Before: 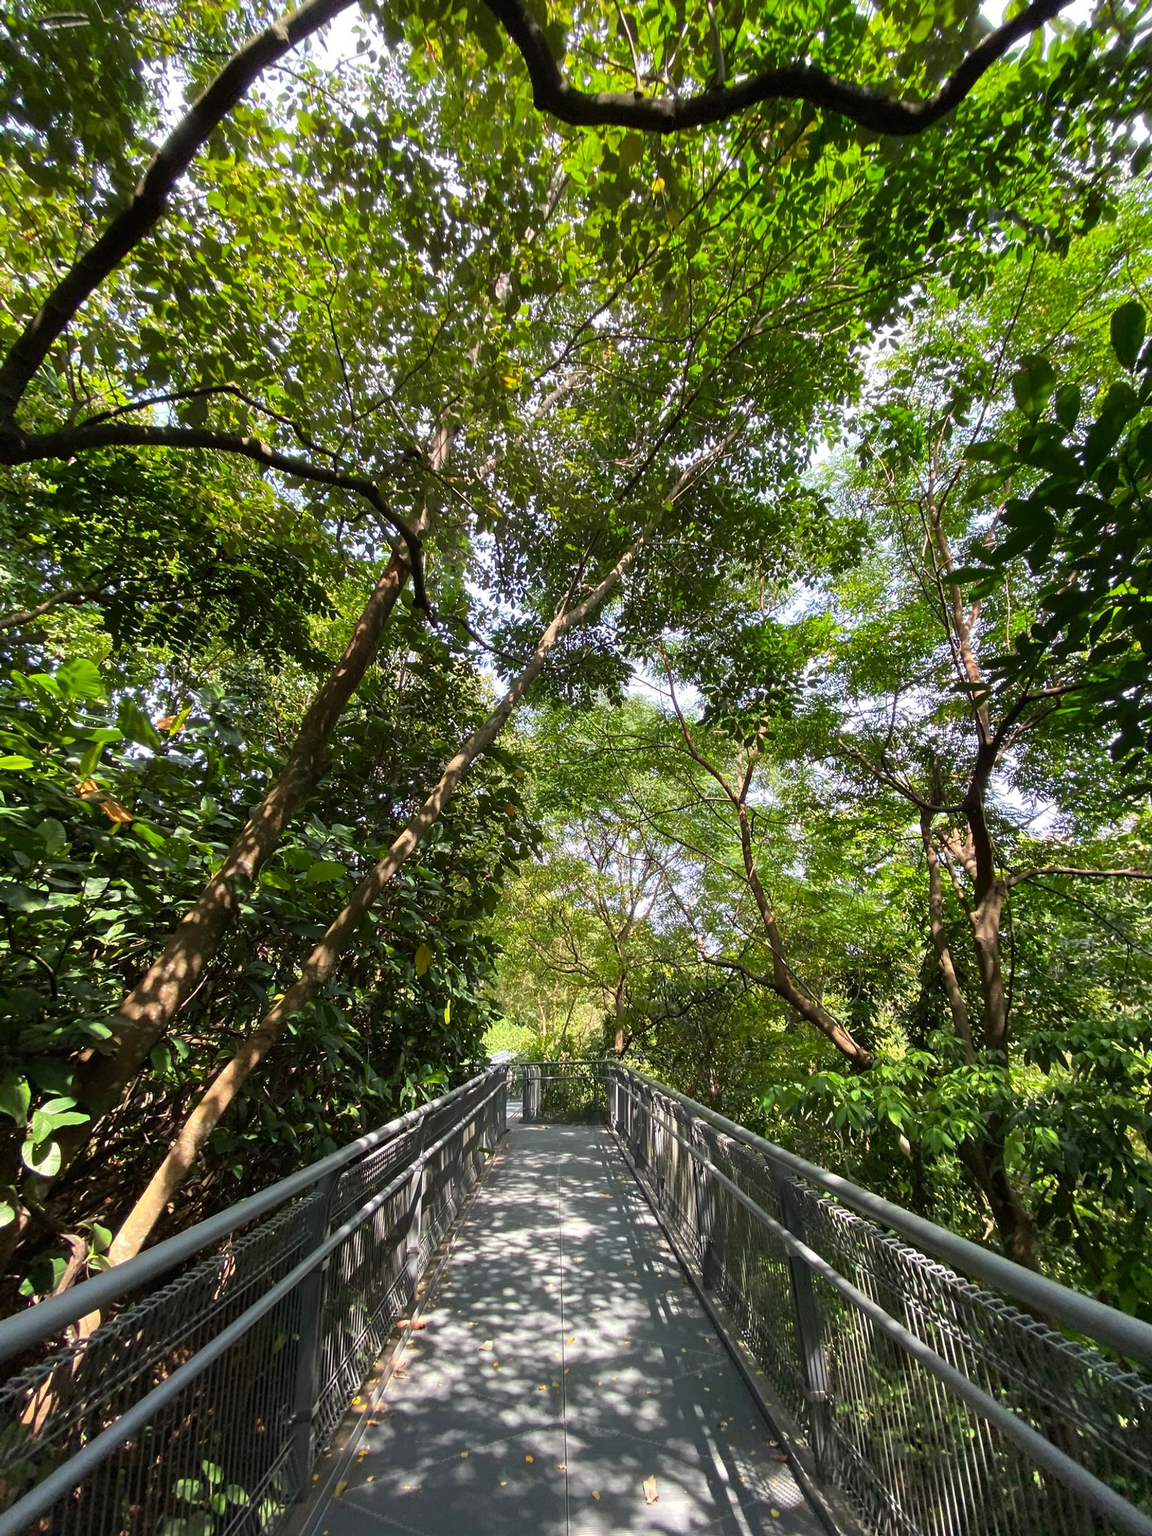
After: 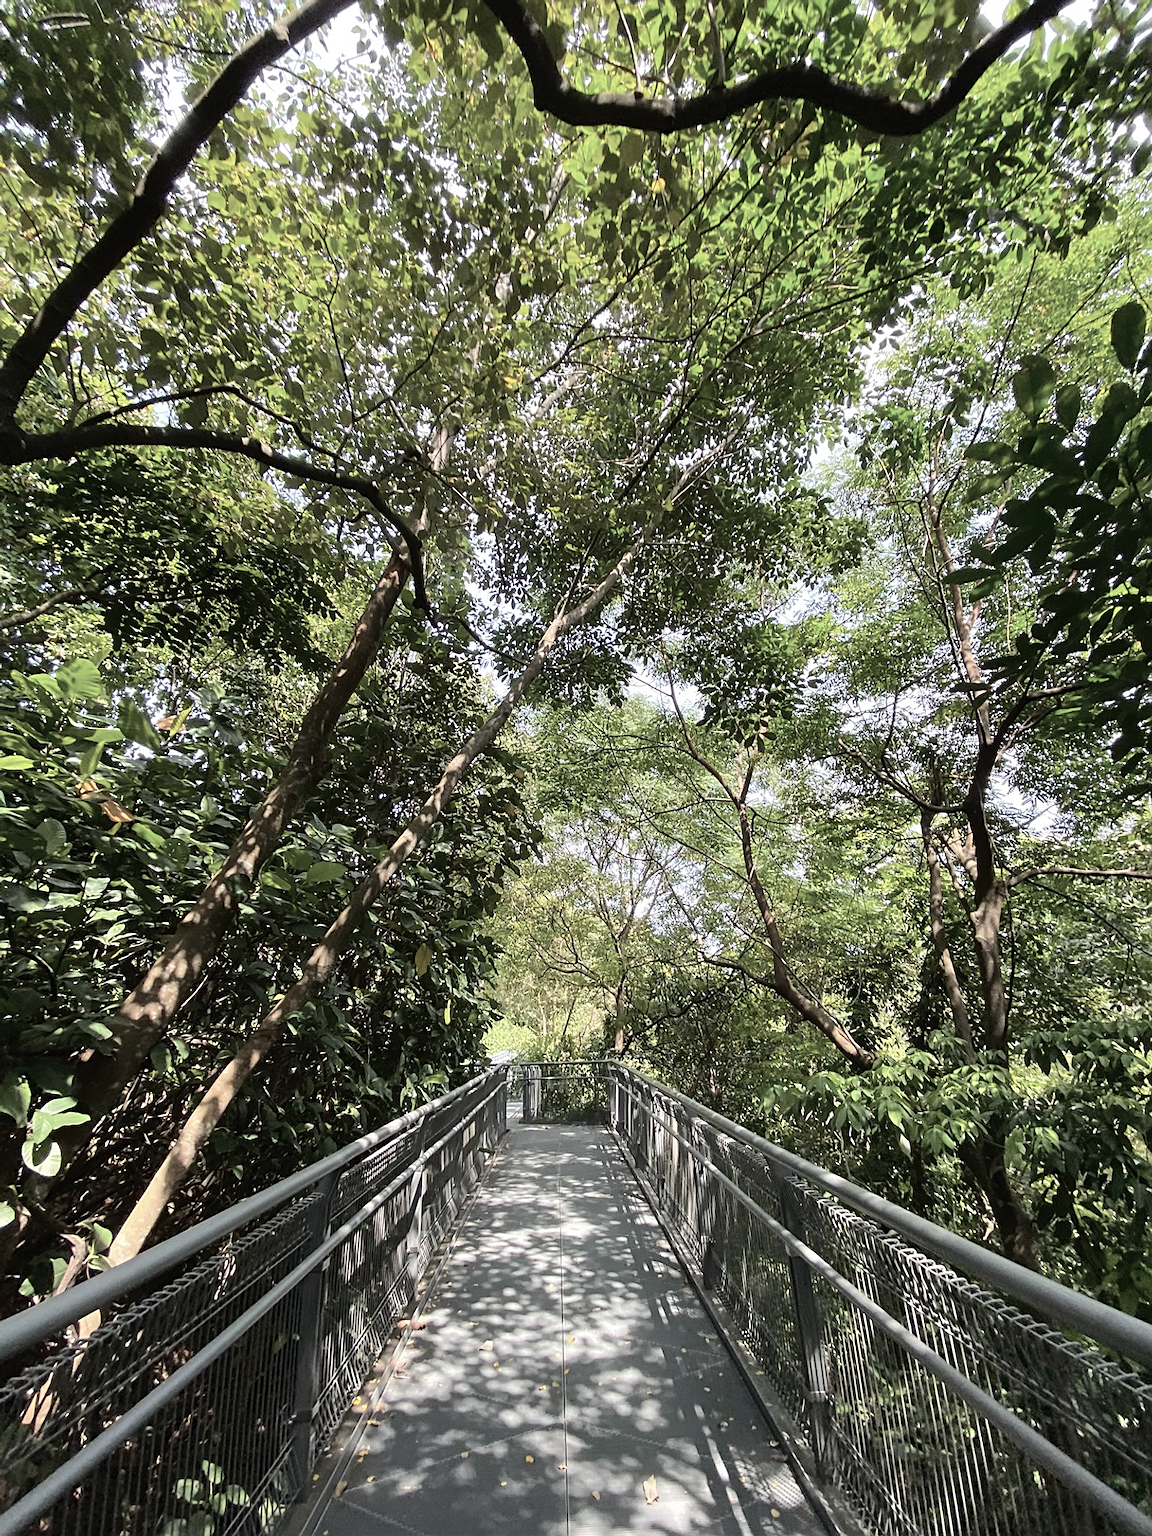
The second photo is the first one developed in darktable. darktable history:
sharpen: on, module defaults
color correction: highlights b* -0.003, saturation 0.565
tone curve: curves: ch0 [(0, 0) (0.003, 0.012) (0.011, 0.02) (0.025, 0.032) (0.044, 0.046) (0.069, 0.06) (0.1, 0.09) (0.136, 0.133) (0.177, 0.182) (0.224, 0.247) (0.277, 0.316) (0.335, 0.396) (0.399, 0.48) (0.468, 0.568) (0.543, 0.646) (0.623, 0.717) (0.709, 0.777) (0.801, 0.846) (0.898, 0.912) (1, 1)], color space Lab, independent channels, preserve colors none
